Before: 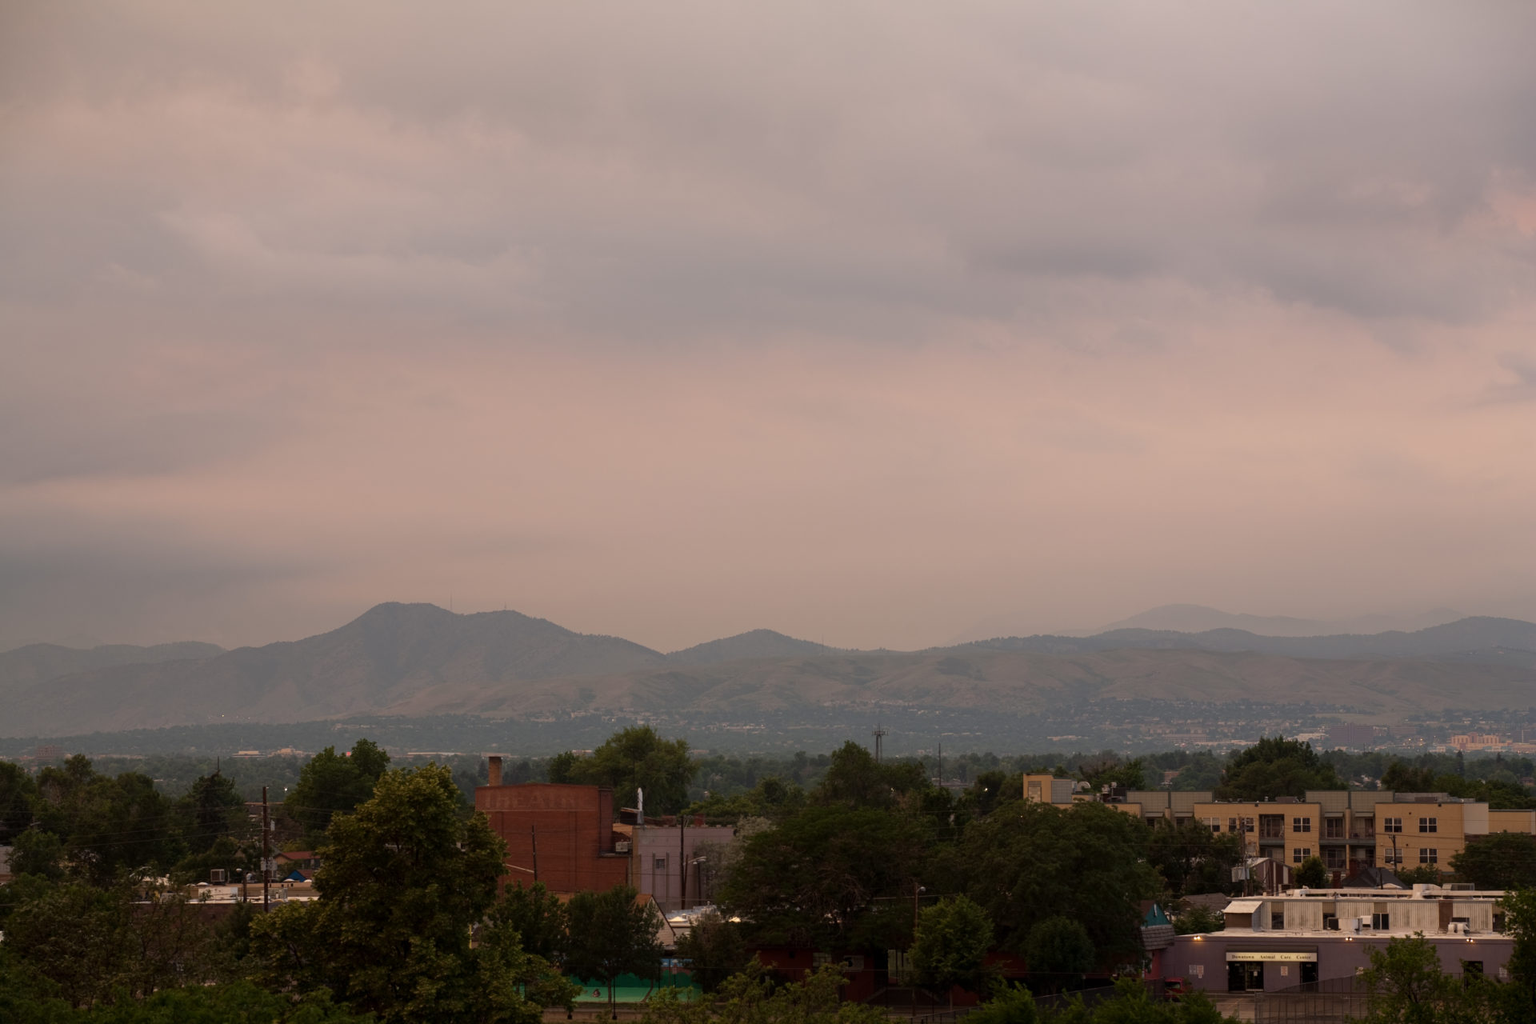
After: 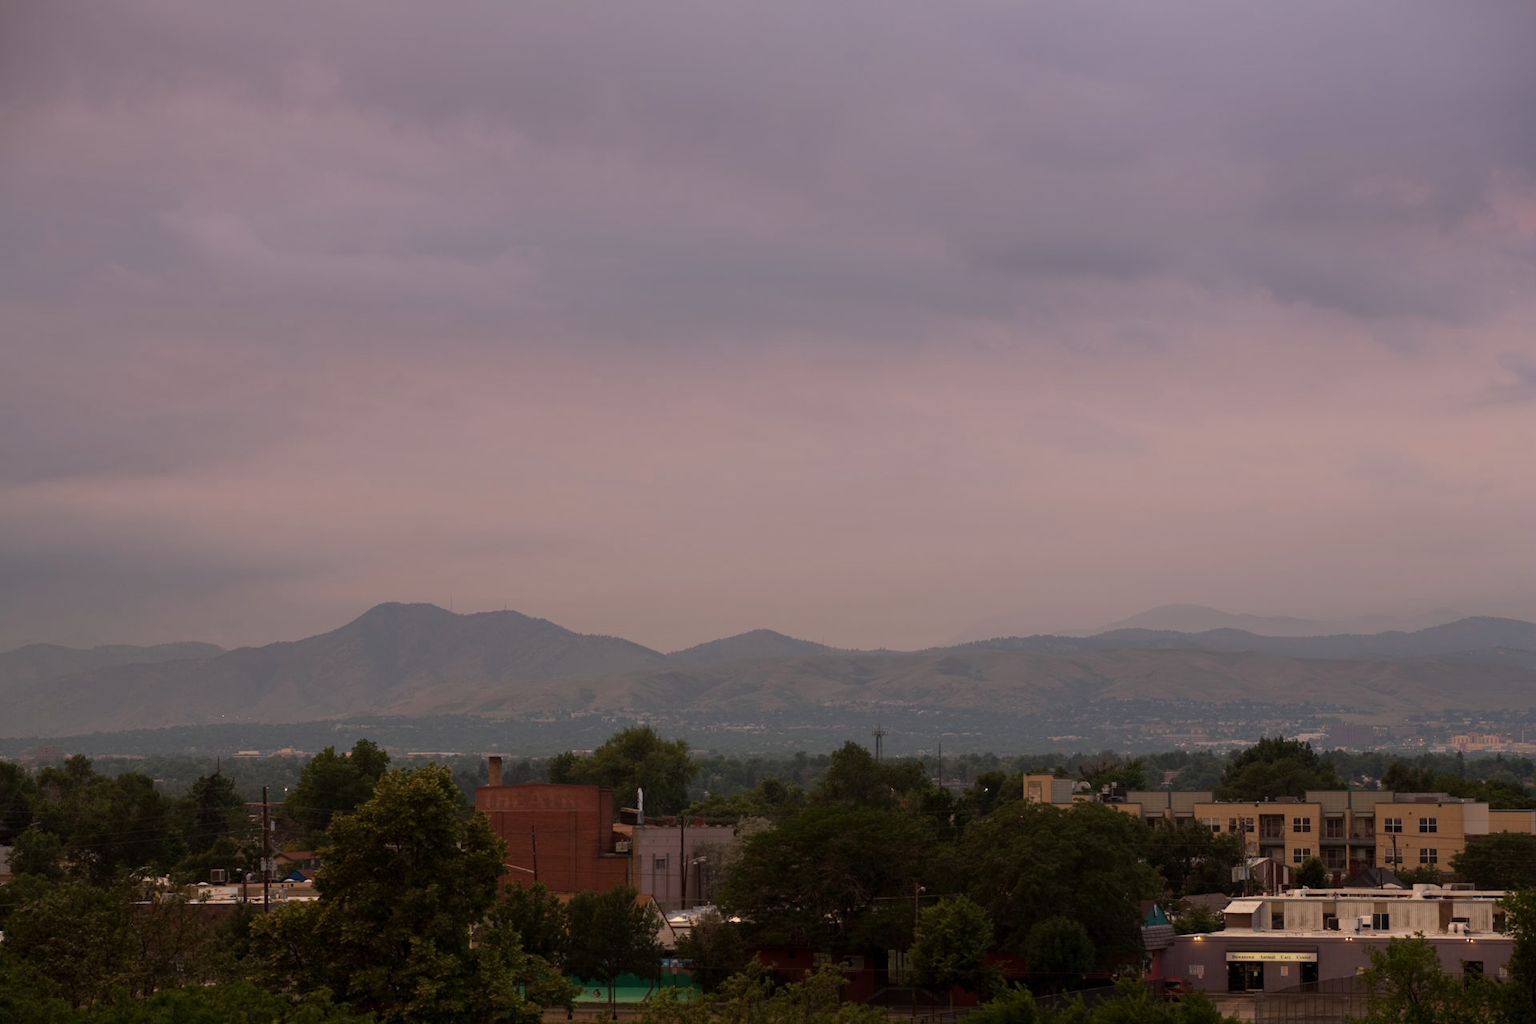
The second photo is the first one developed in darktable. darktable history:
graduated density: hue 238.83°, saturation 50%
color calibration: x 0.342, y 0.355, temperature 5146 K
